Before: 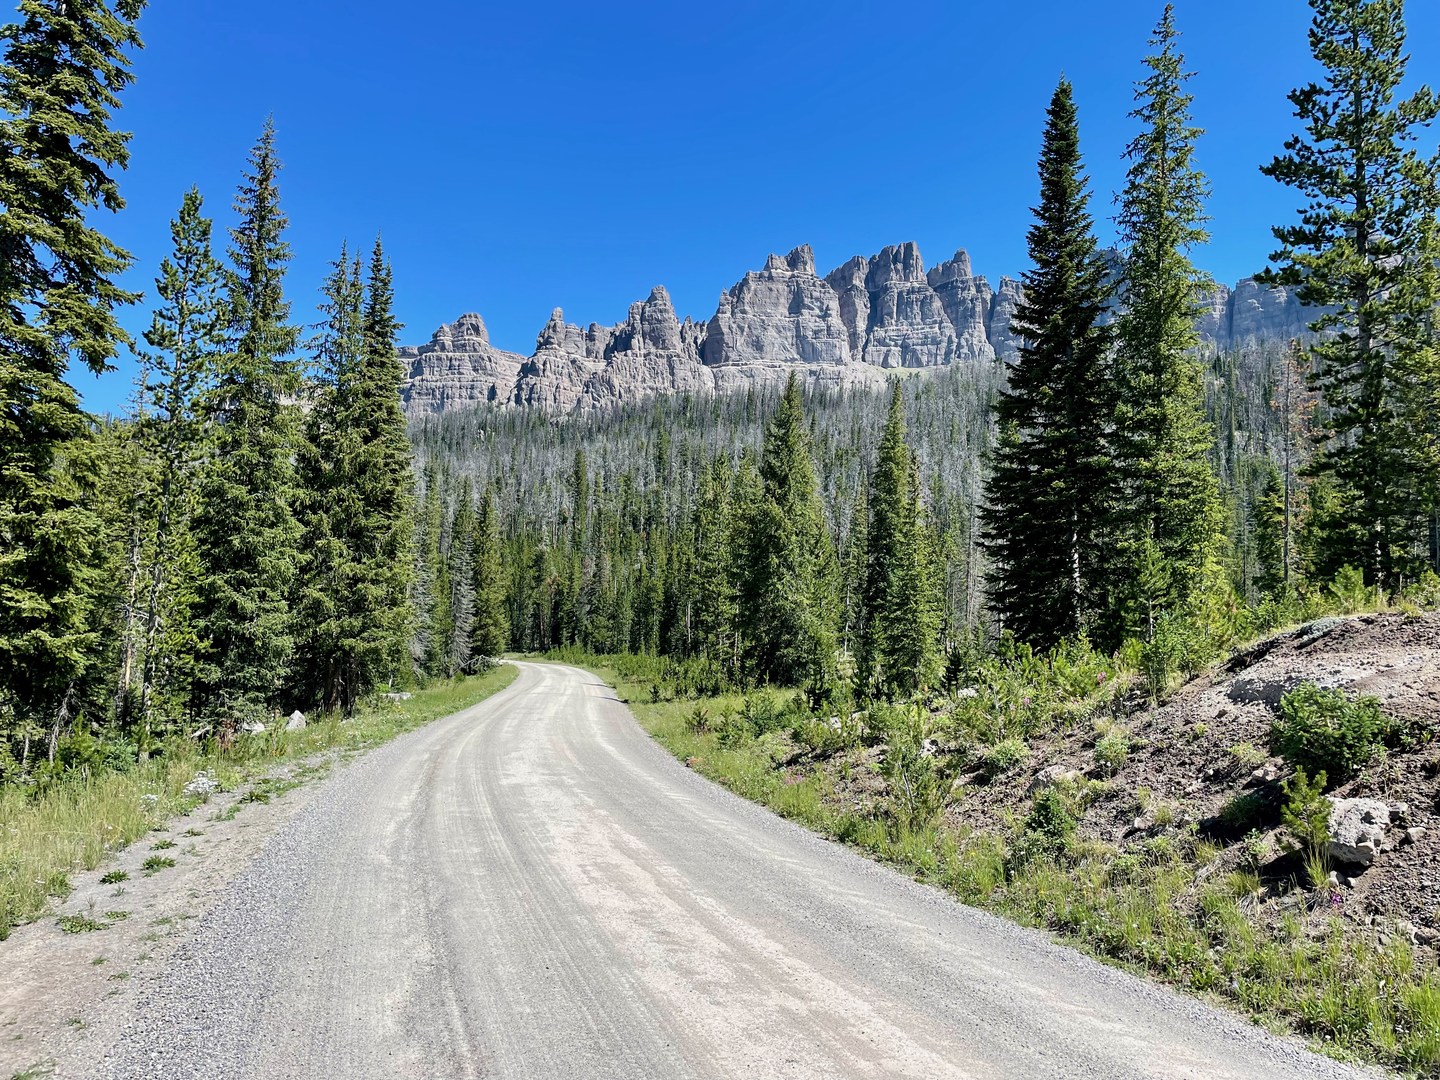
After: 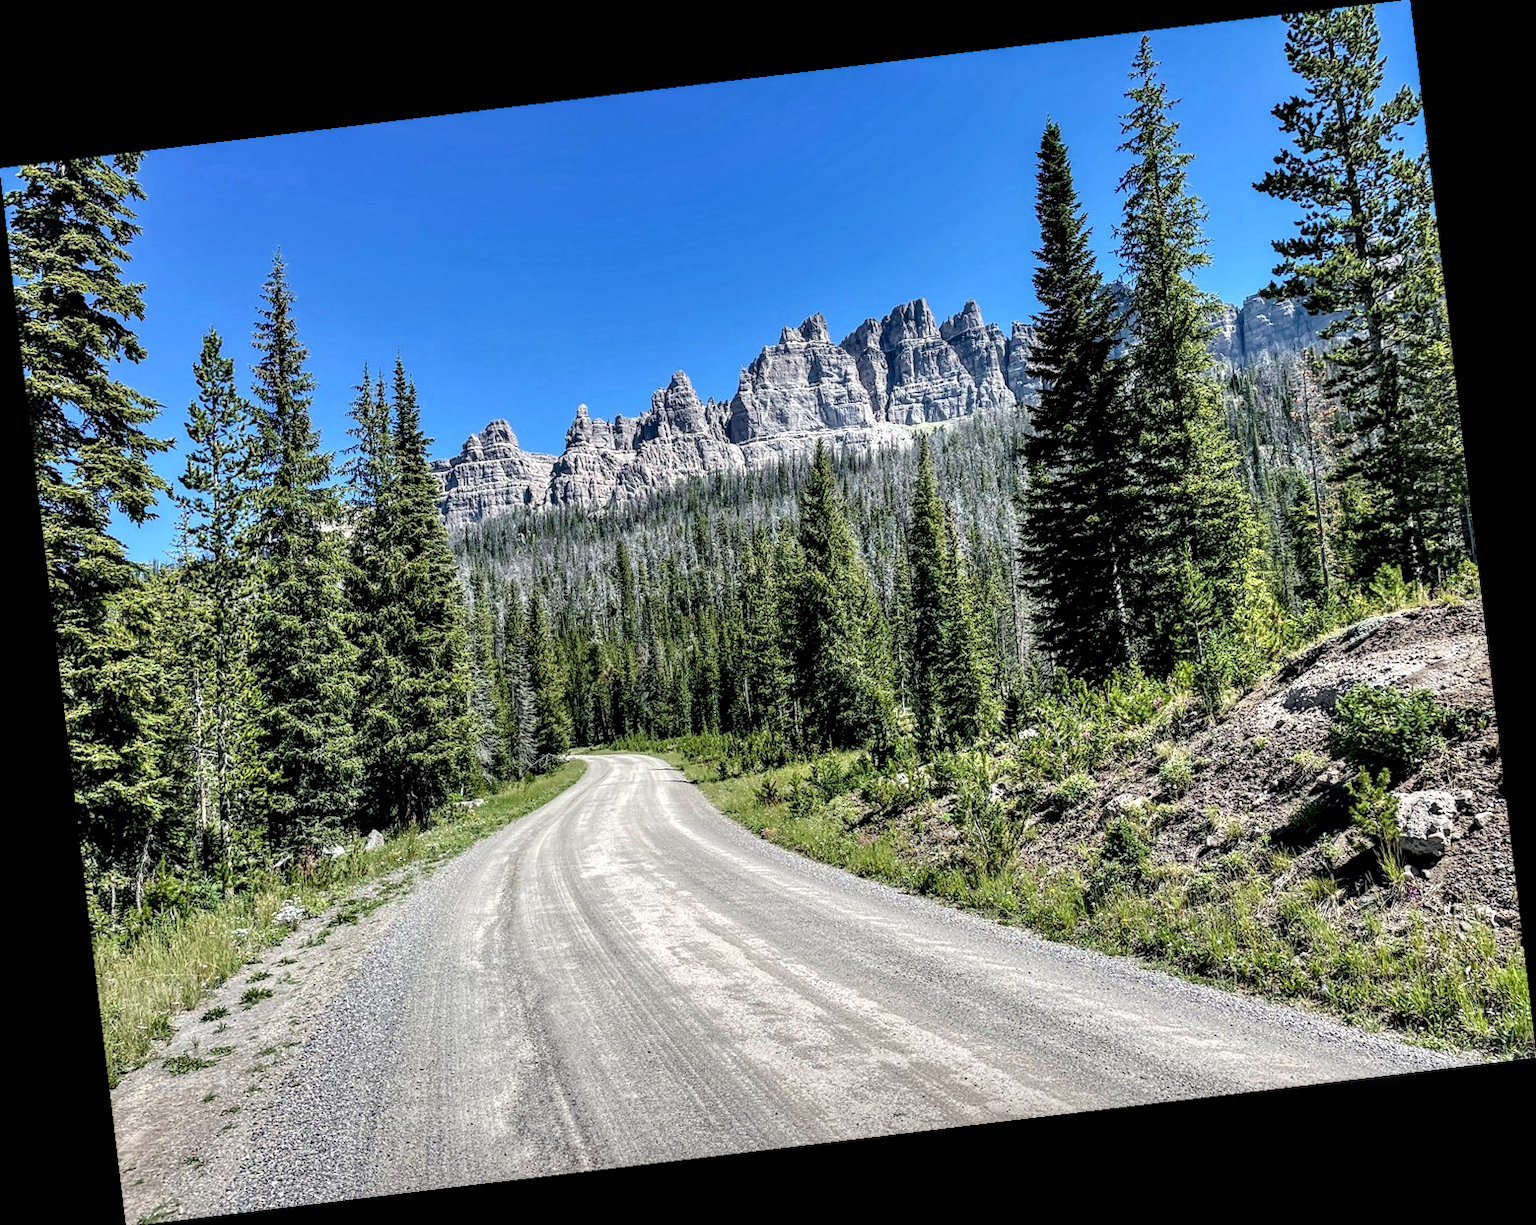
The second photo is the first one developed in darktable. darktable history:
local contrast: highlights 20%, shadows 70%, detail 170%
rotate and perspective: rotation -6.83°, automatic cropping off
